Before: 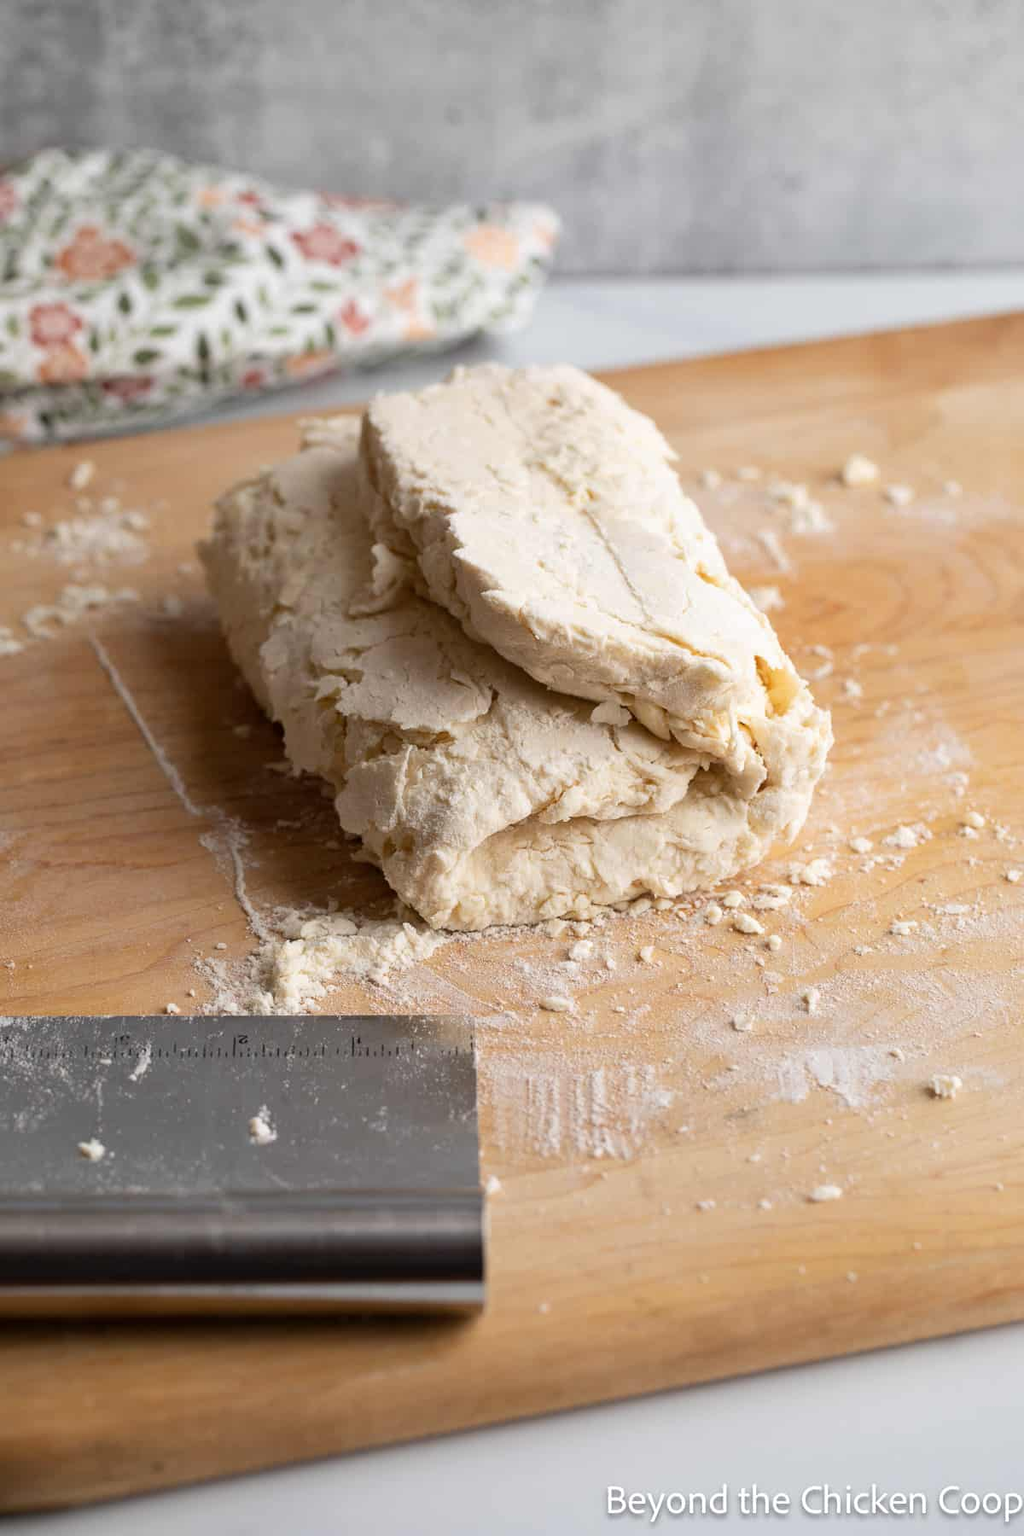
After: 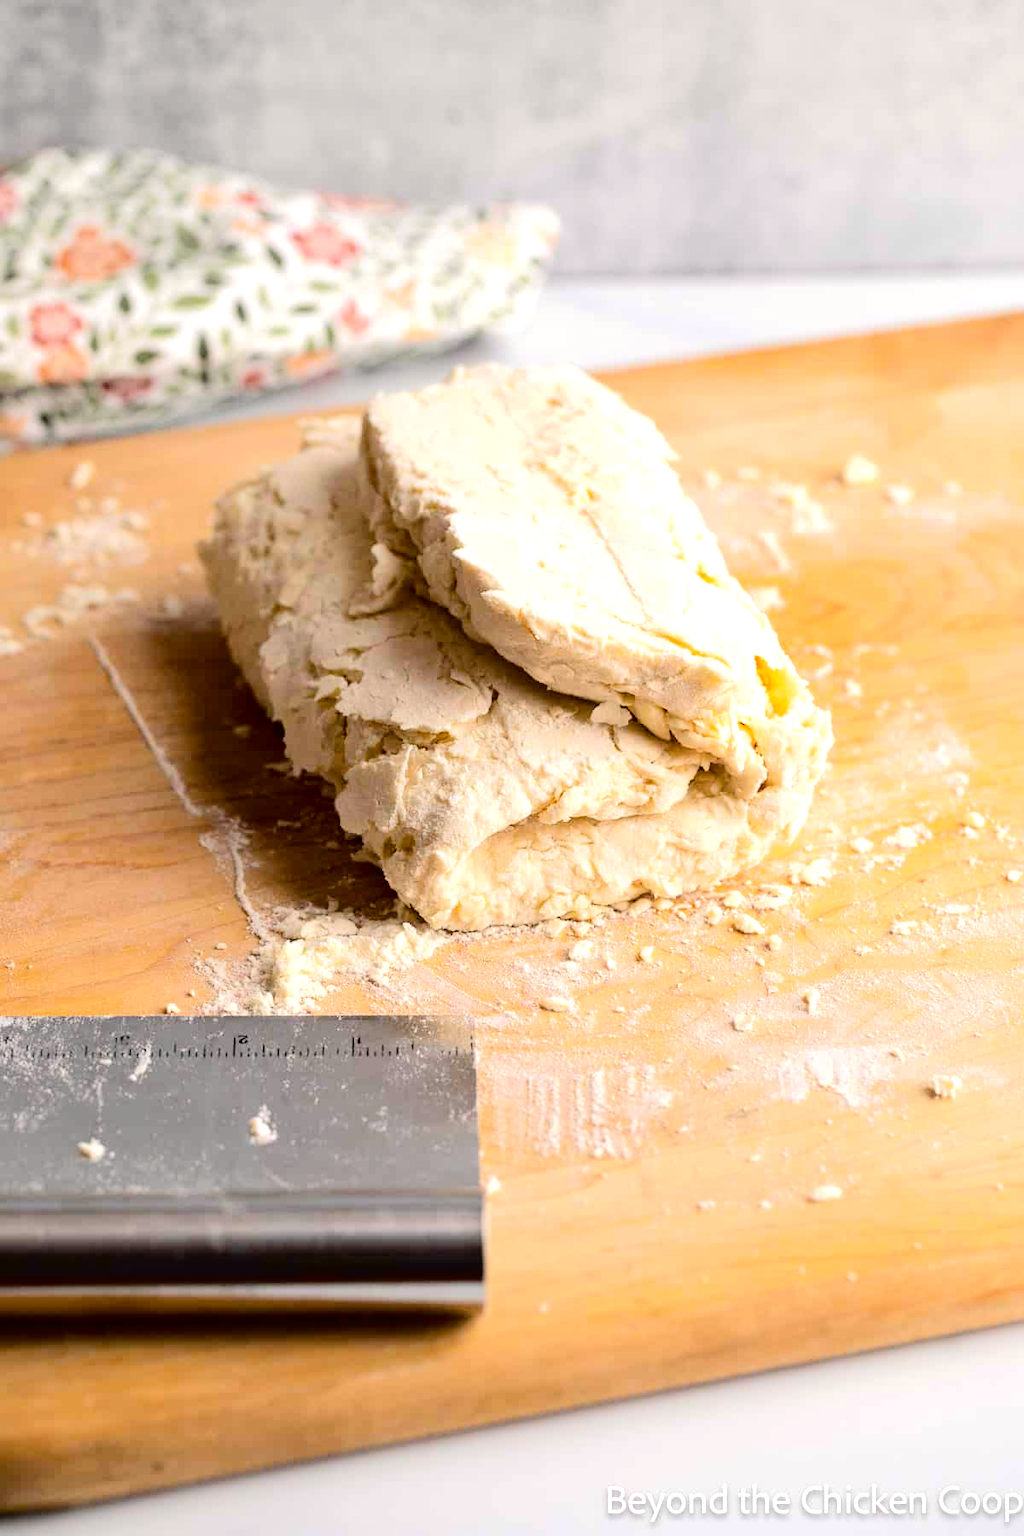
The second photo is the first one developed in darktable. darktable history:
exposure: black level correction 0.001, exposure 0.5 EV, compensate highlight preservation false
tone curve: curves: ch0 [(0, 0) (0.003, 0.002) (0.011, 0.006) (0.025, 0.012) (0.044, 0.021) (0.069, 0.027) (0.1, 0.035) (0.136, 0.06) (0.177, 0.108) (0.224, 0.173) (0.277, 0.26) (0.335, 0.353) (0.399, 0.453) (0.468, 0.555) (0.543, 0.641) (0.623, 0.724) (0.709, 0.792) (0.801, 0.857) (0.898, 0.918) (1, 1)], color space Lab, independent channels, preserve colors none
color balance rgb: highlights gain › chroma 1.002%, highlights gain › hue 60.05°, perceptual saturation grading › global saturation 29.97%, global vibrance 9.608%
